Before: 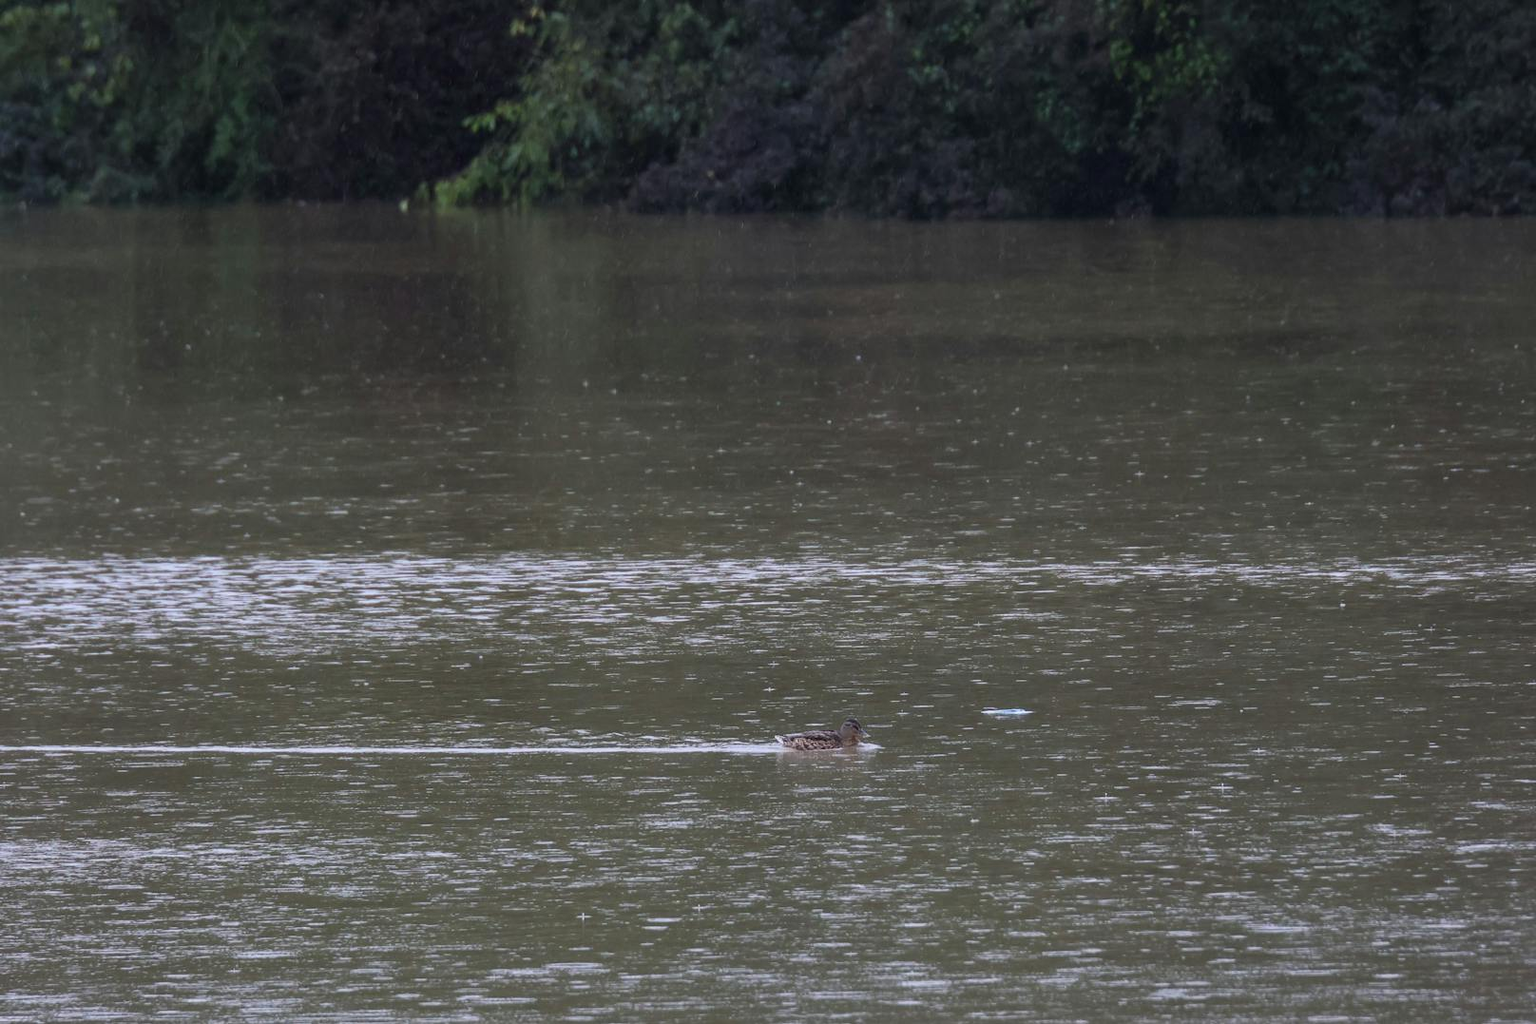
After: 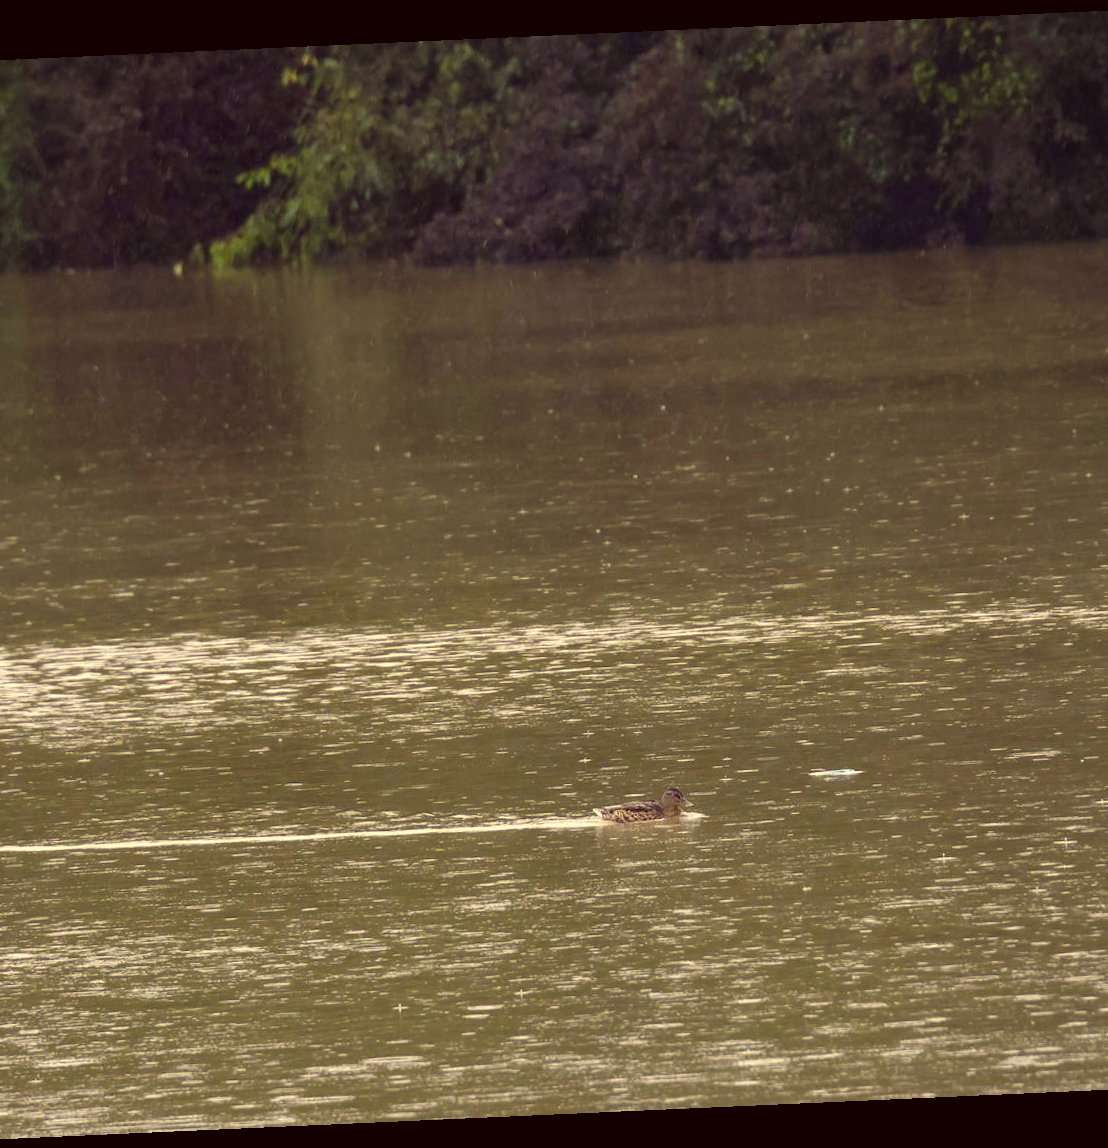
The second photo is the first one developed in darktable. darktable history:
rotate and perspective: rotation -2.56°, automatic cropping off
exposure: exposure 0.574 EV, compensate highlight preservation false
color correction: highlights a* -0.482, highlights b* 40, shadows a* 9.8, shadows b* -0.161
crop and rotate: left 15.446%, right 17.836%
